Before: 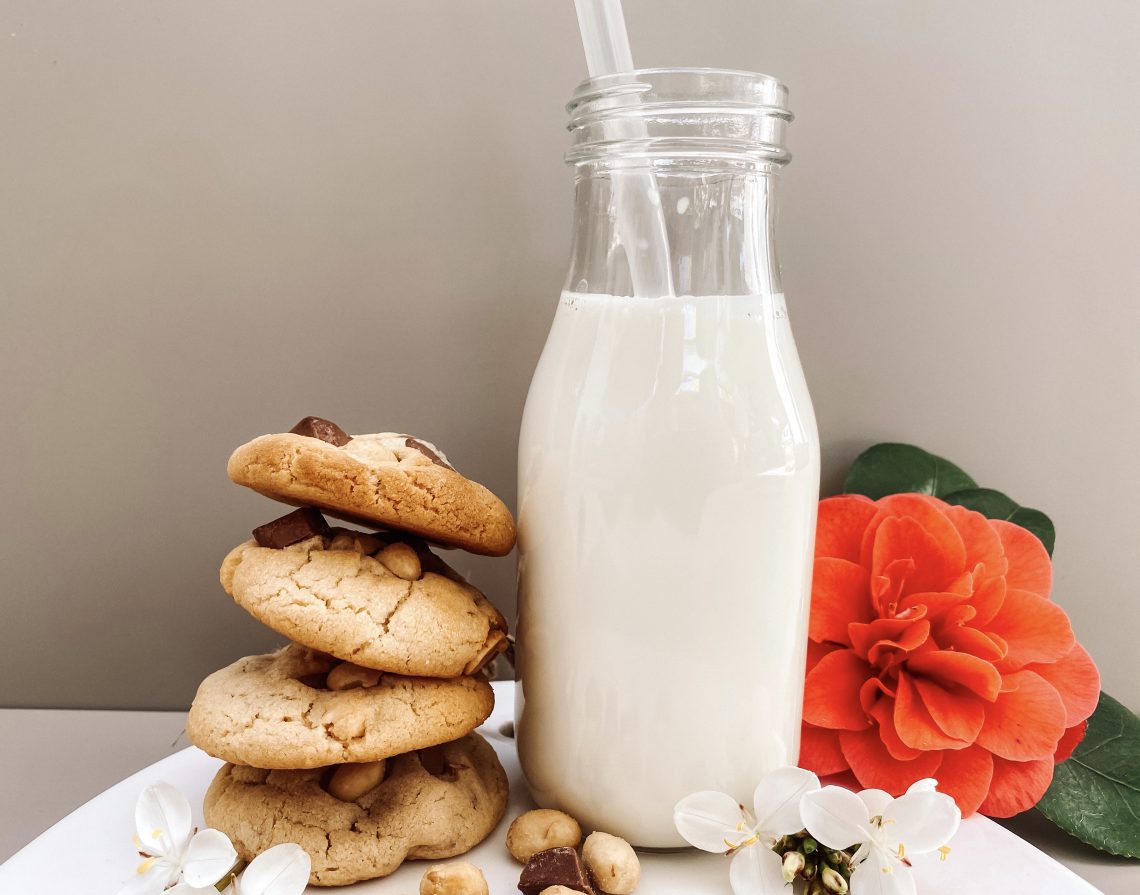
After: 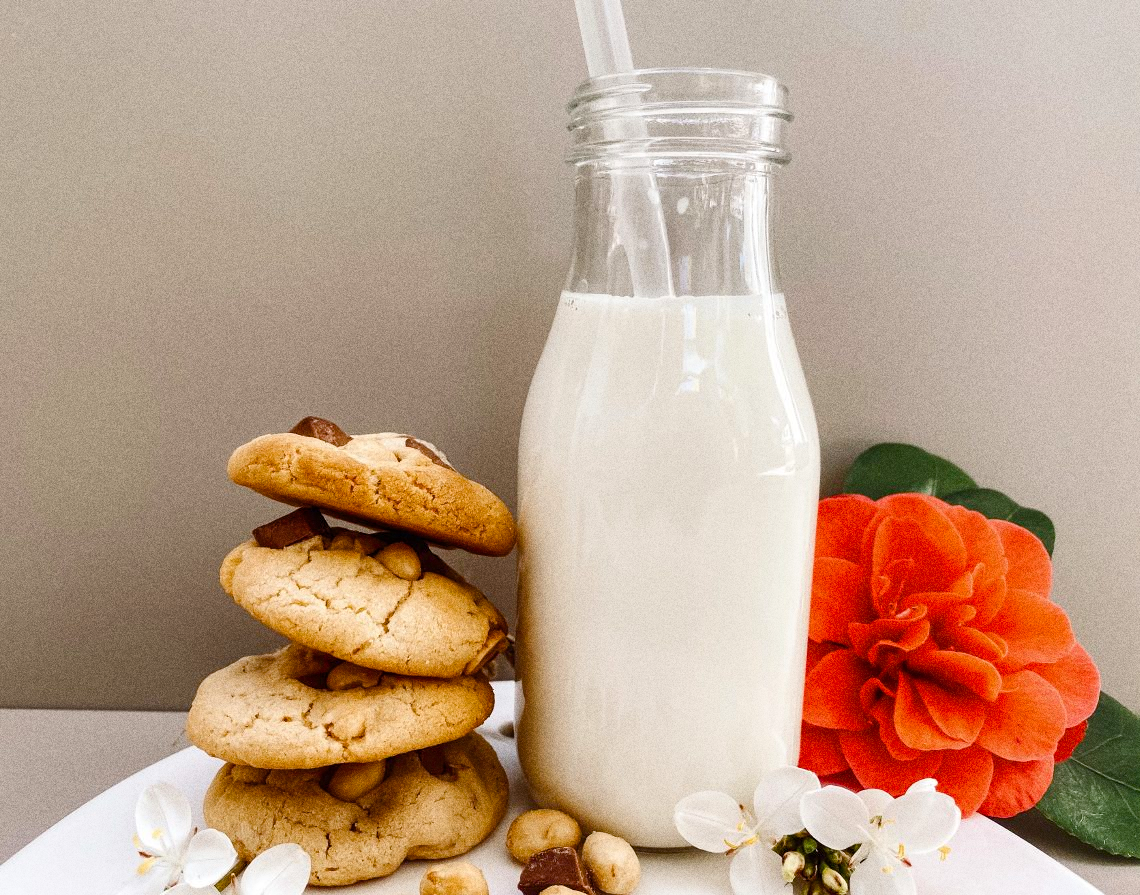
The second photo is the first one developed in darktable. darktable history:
color balance rgb: perceptual saturation grading › global saturation 35%, perceptual saturation grading › highlights -25%, perceptual saturation grading › shadows 25%, global vibrance 10%
grain: coarseness 0.09 ISO, strength 40%
